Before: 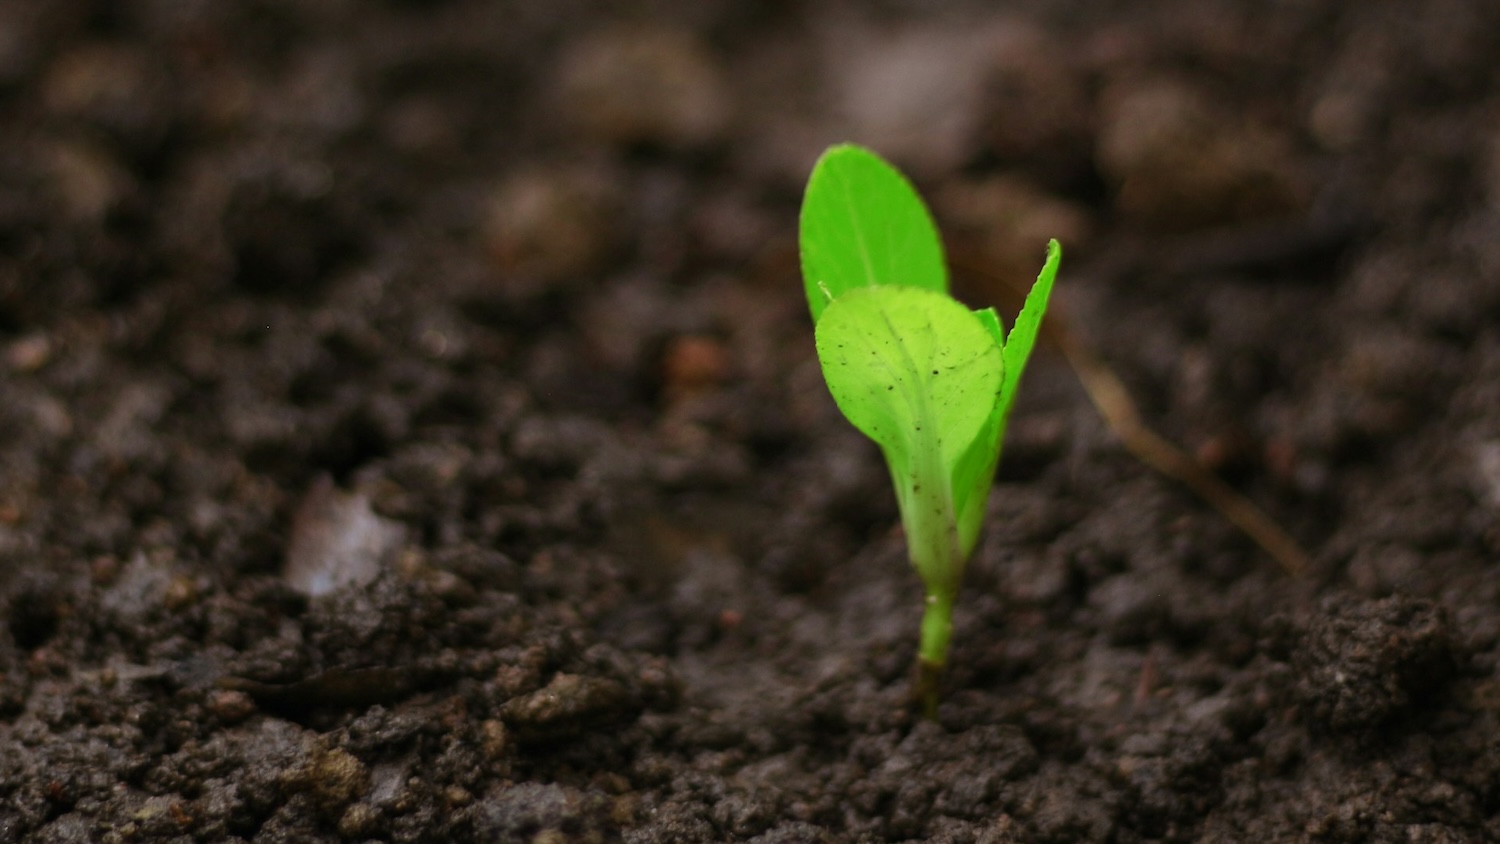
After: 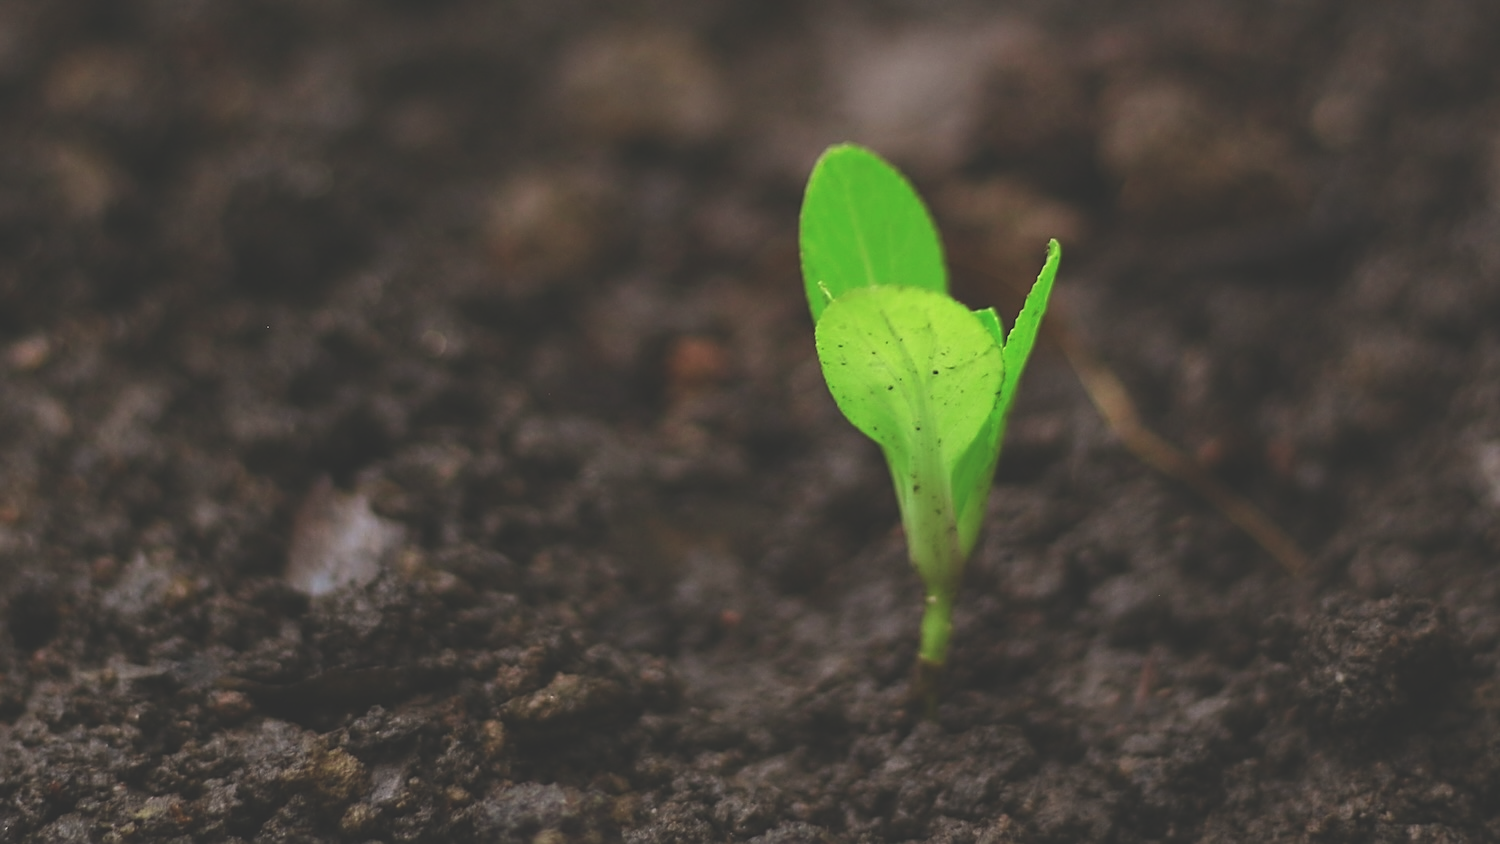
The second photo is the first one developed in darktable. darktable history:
sharpen: on, module defaults
exposure: black level correction -0.028, compensate exposure bias true, compensate highlight preservation false
